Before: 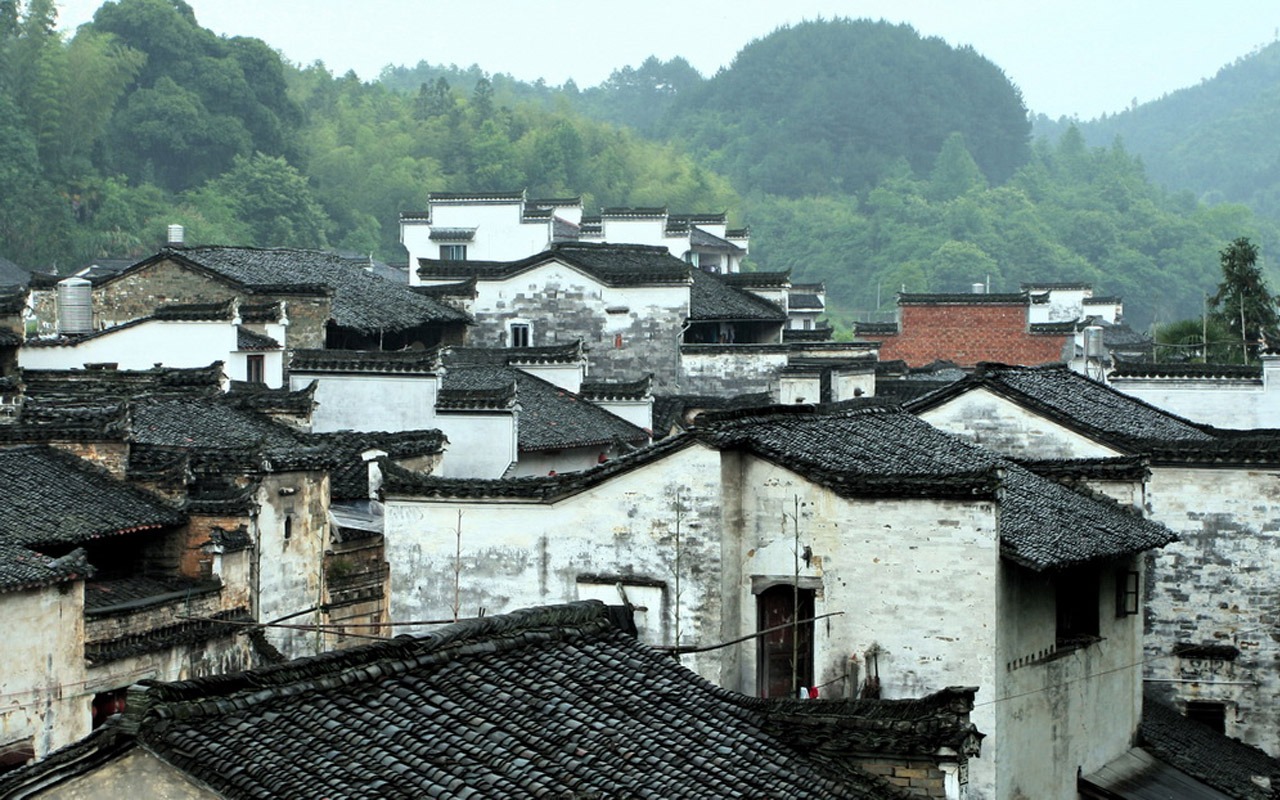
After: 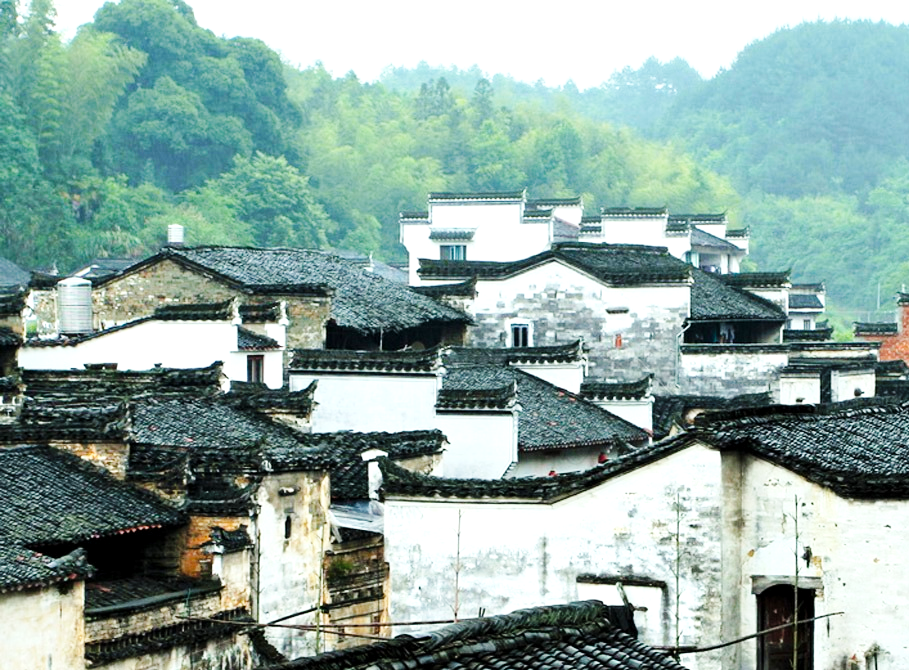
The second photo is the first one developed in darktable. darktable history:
base curve: curves: ch0 [(0, 0) (0.032, 0.025) (0.121, 0.166) (0.206, 0.329) (0.605, 0.79) (1, 1)], preserve colors none
color balance rgb: perceptual saturation grading › global saturation 31.266%, global vibrance 15.217%
exposure: black level correction 0.001, exposure 0.499 EV, compensate exposure bias true, compensate highlight preservation false
crop: right 28.971%, bottom 16.175%
